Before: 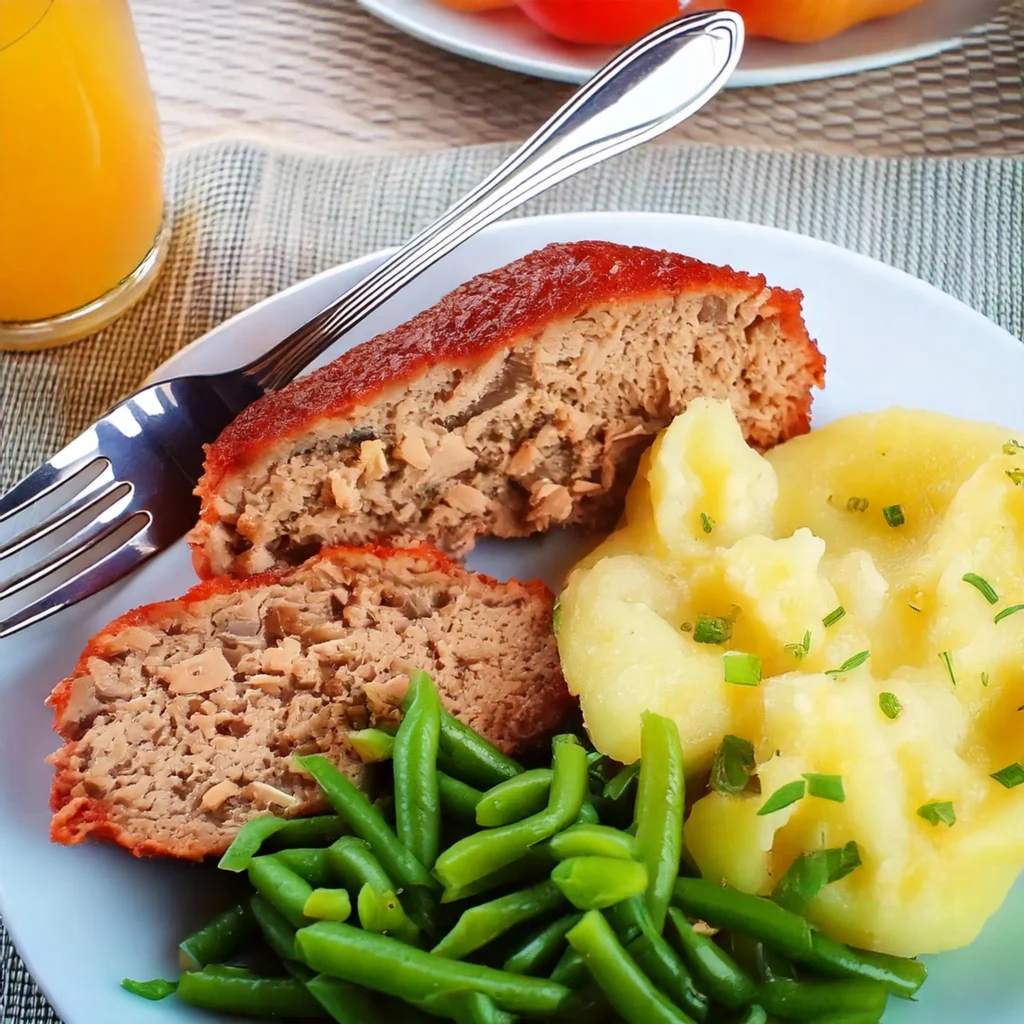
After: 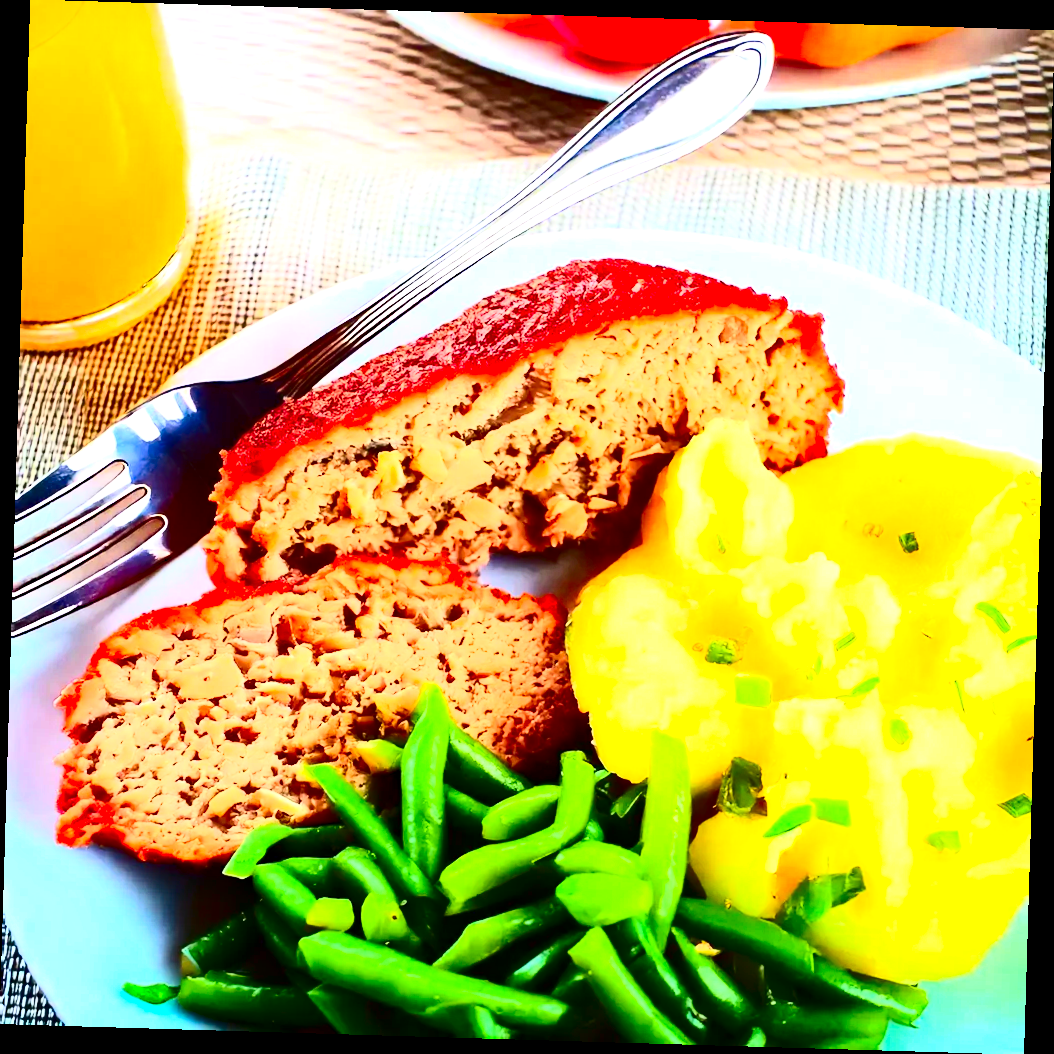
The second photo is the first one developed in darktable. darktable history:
rotate and perspective: rotation 1.72°, automatic cropping off
white balance: emerald 1
color correction: saturation 1.8
contrast brightness saturation: contrast 0.5, saturation -0.1
haze removal: compatibility mode true, adaptive false
exposure: black level correction 0, exposure 0.95 EV, compensate exposure bias true, compensate highlight preservation false
